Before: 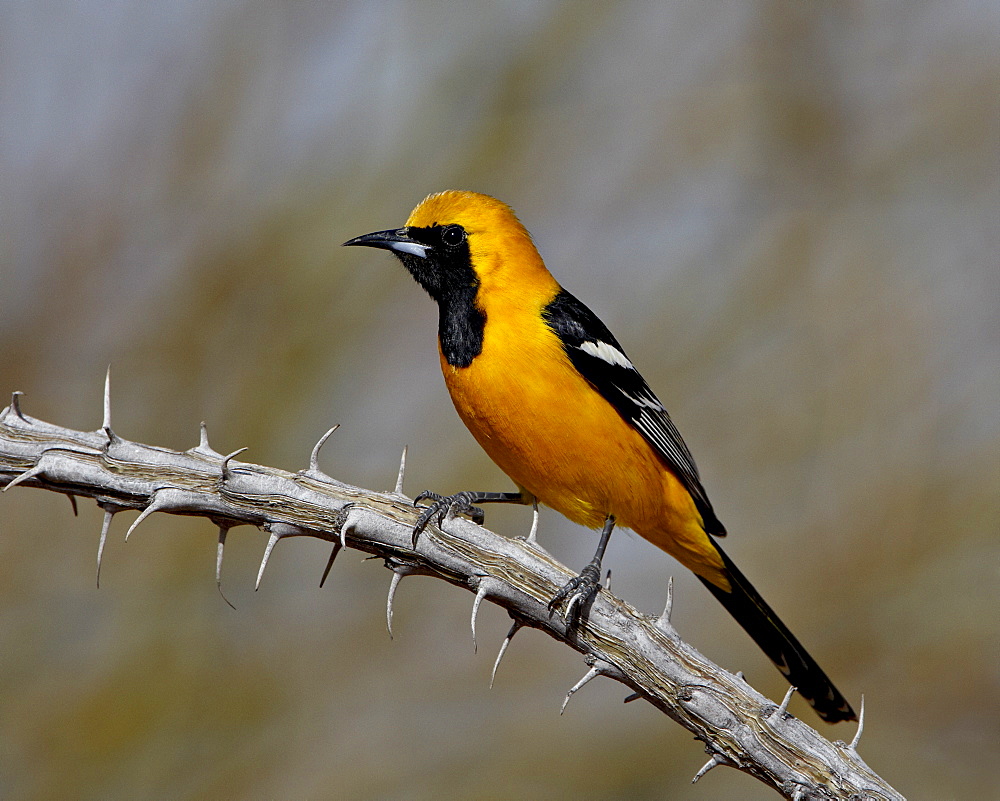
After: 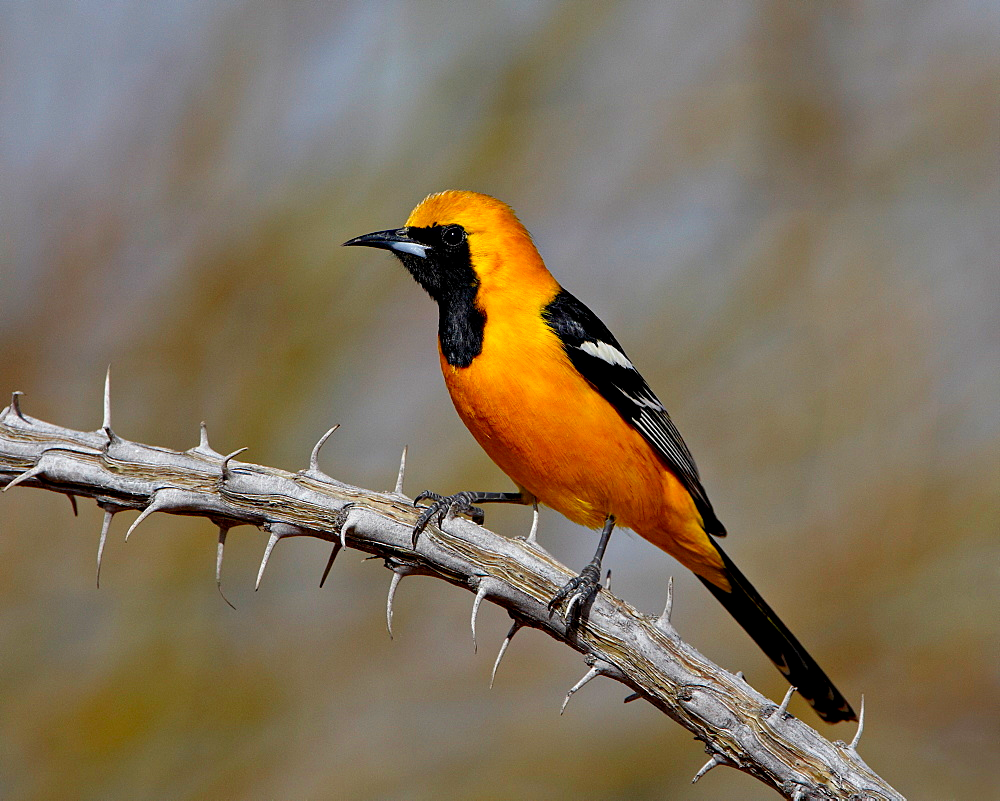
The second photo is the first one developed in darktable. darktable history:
contrast brightness saturation: saturation 0.135
exposure: compensate highlight preservation false
